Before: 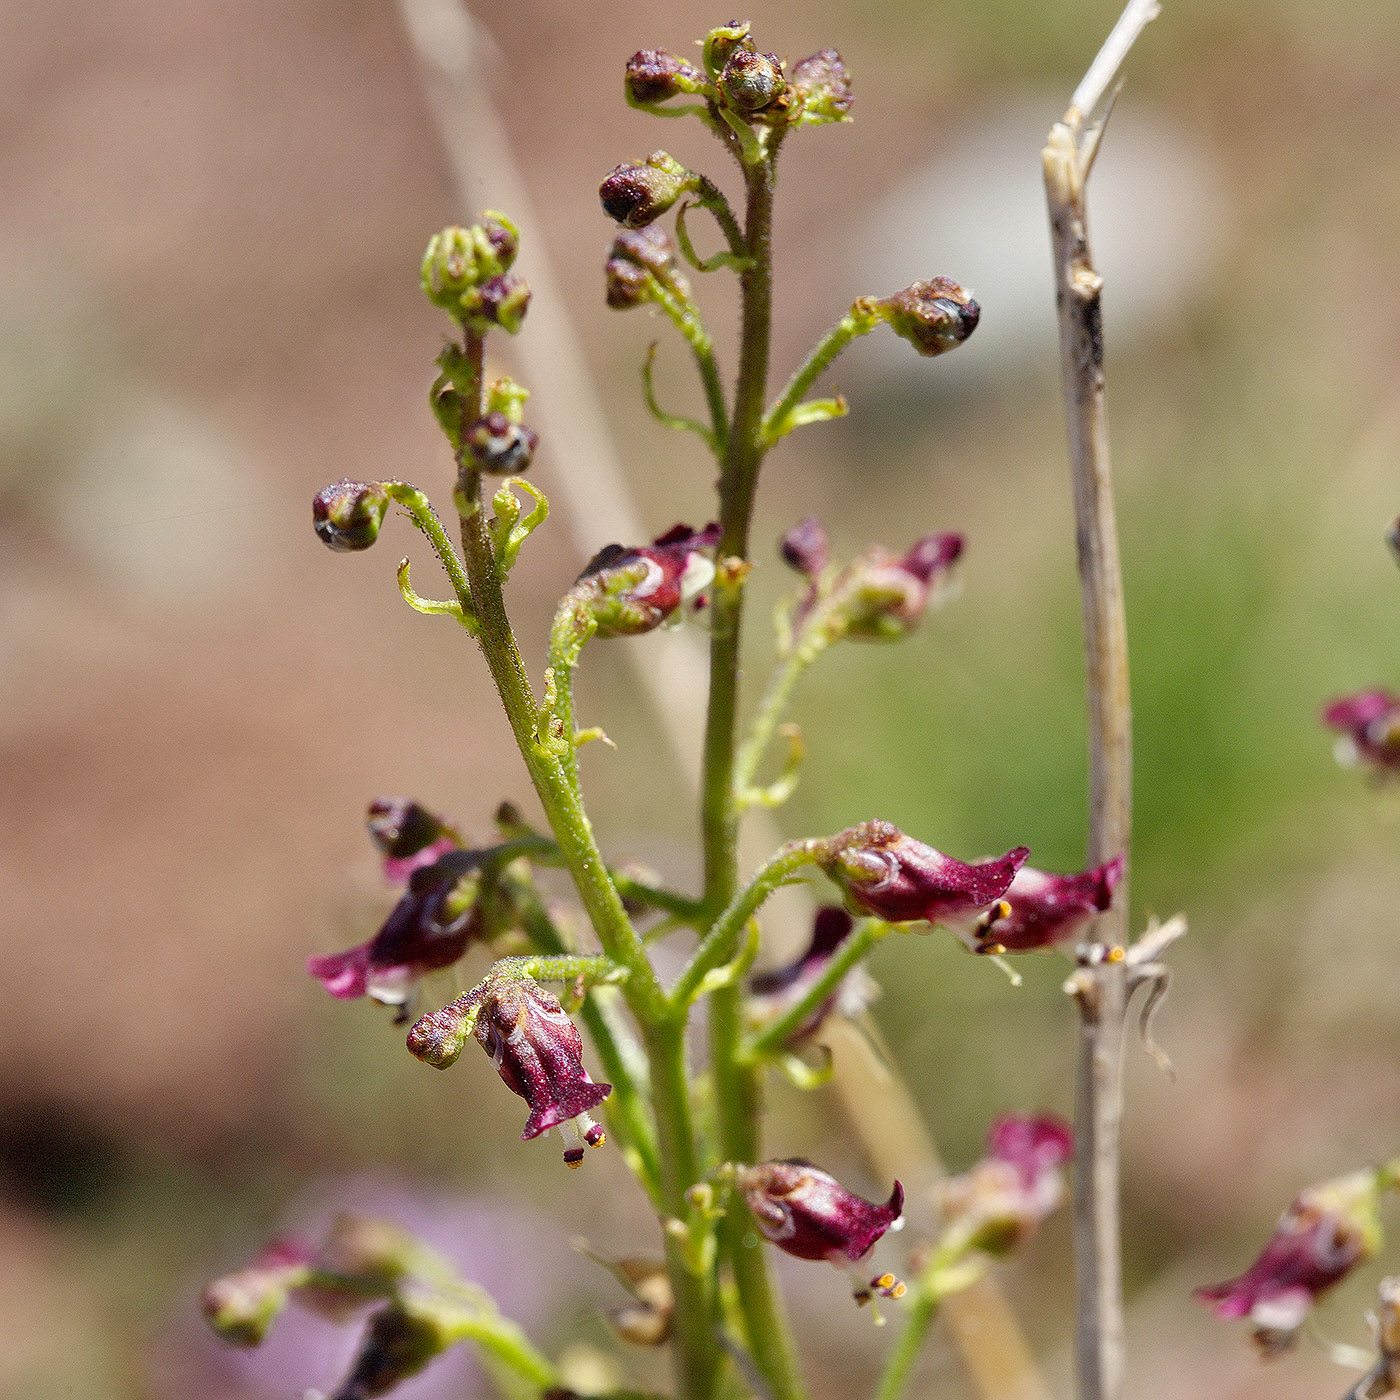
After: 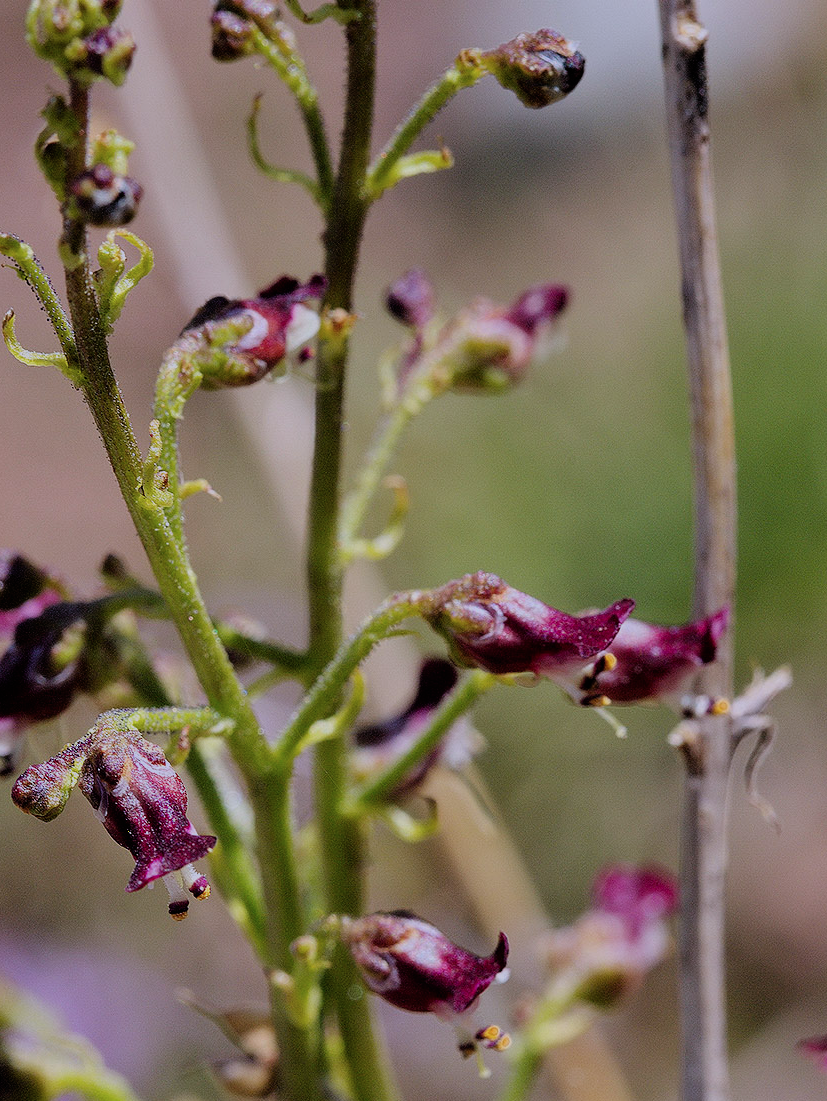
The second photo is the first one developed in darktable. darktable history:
exposure: exposure -0.462 EV, compensate highlight preservation false
filmic rgb: black relative exposure -7.75 EV, white relative exposure 4.4 EV, threshold 3 EV, hardness 3.76, latitude 50%, contrast 1.1, color science v5 (2021), contrast in shadows safe, contrast in highlights safe, enable highlight reconstruction true
crop and rotate: left 28.256%, top 17.734%, right 12.656%, bottom 3.573%
color calibration: output R [0.999, 0.026, -0.11, 0], output G [-0.019, 1.037, -0.099, 0], output B [0.022, -0.023, 0.902, 0], illuminant custom, x 0.367, y 0.392, temperature 4437.75 K, clip negative RGB from gamut false
